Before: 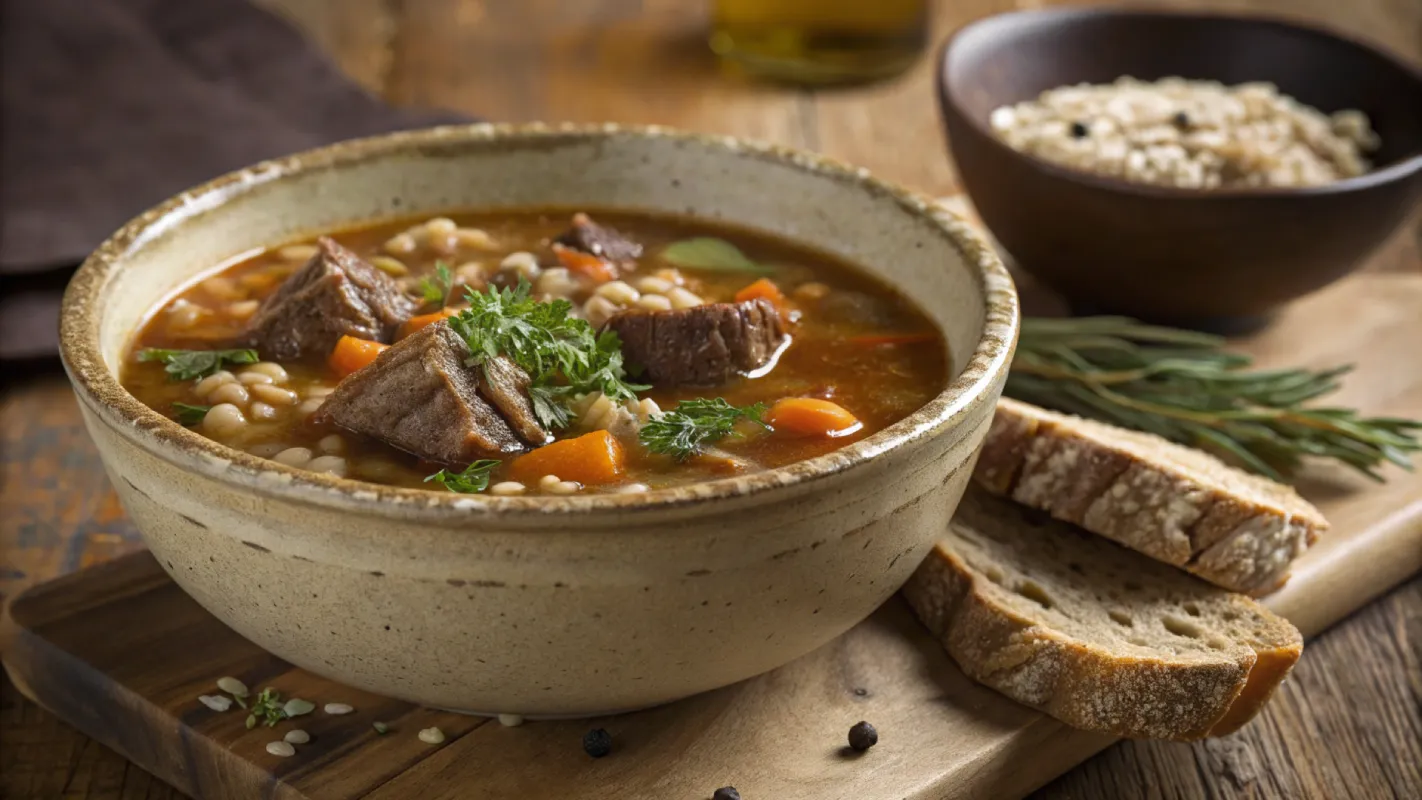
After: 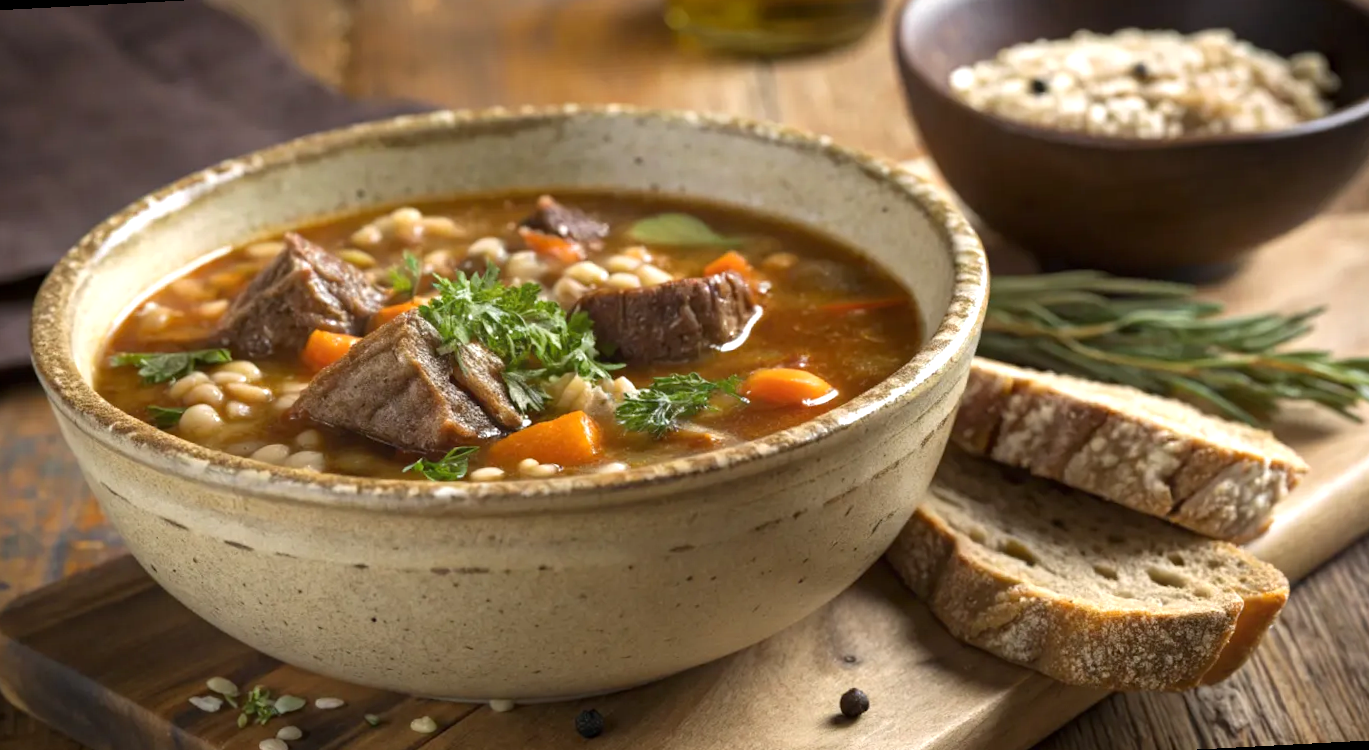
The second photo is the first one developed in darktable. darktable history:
exposure: black level correction 0.001, exposure 0.5 EV, compensate exposure bias true, compensate highlight preservation false
rotate and perspective: rotation -3°, crop left 0.031, crop right 0.968, crop top 0.07, crop bottom 0.93
